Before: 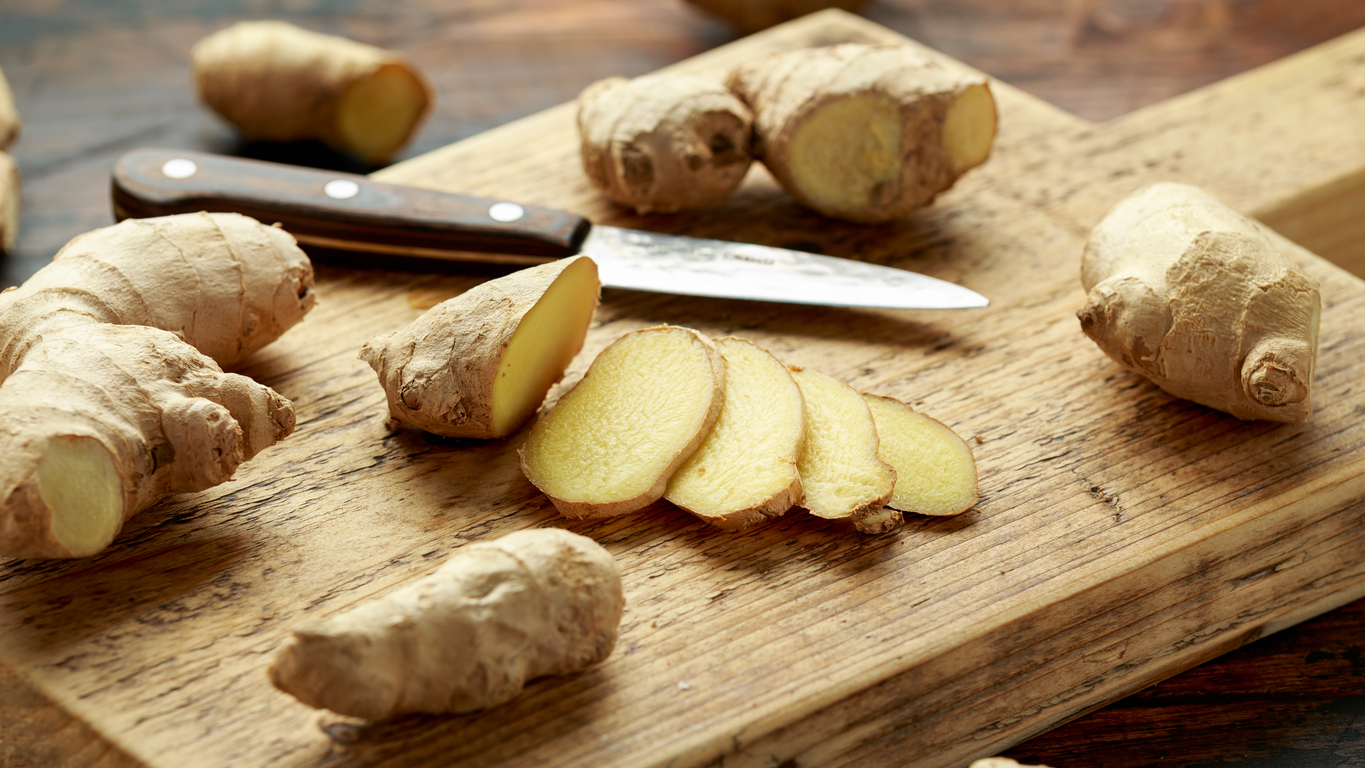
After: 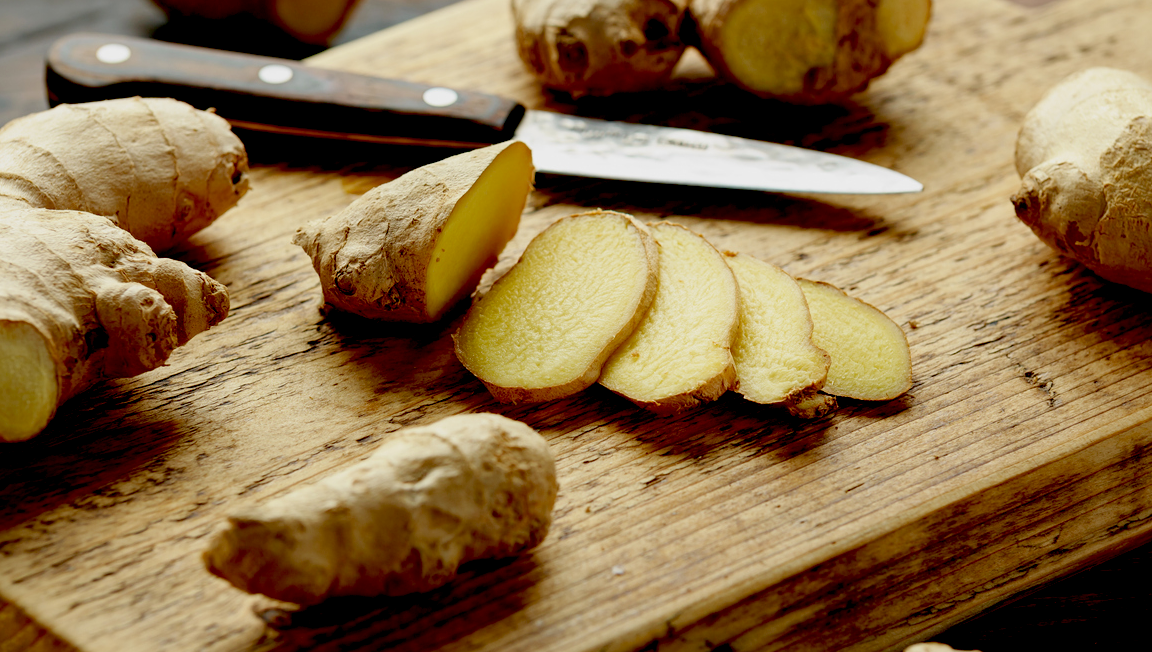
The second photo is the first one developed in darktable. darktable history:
crop and rotate: left 4.88%, top 15.071%, right 10.678%
exposure: black level correction 0.044, exposure -0.227 EV, compensate highlight preservation false
